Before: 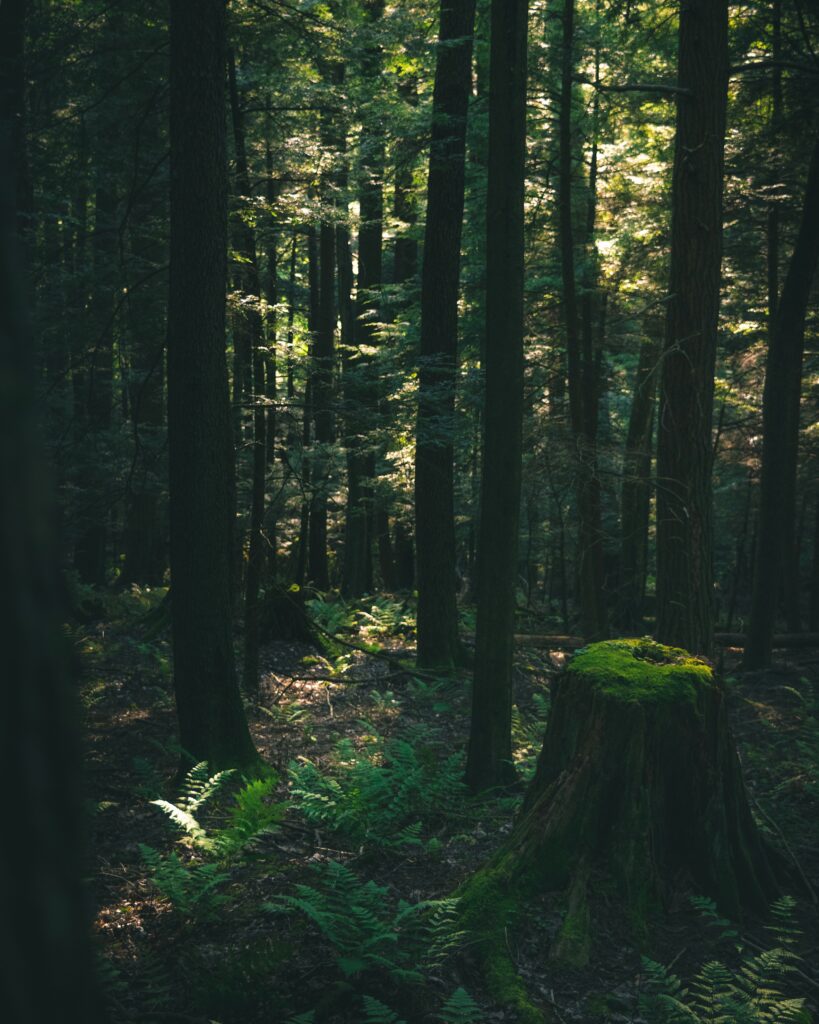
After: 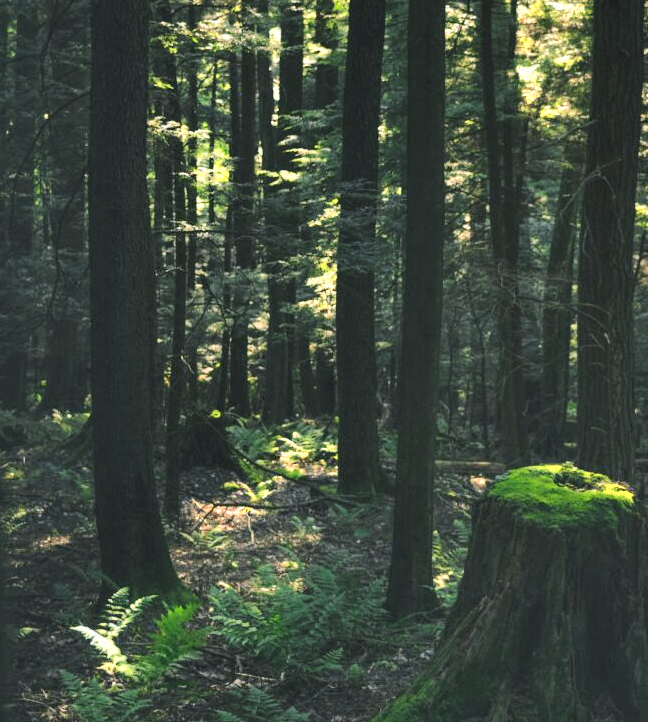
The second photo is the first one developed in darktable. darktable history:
shadows and highlights: shadows 60.94, highlights -60.38, shadows color adjustment 97.67%, soften with gaussian
crop: left 9.673%, top 17.059%, right 11.105%, bottom 12.394%
color zones: curves: ch0 [(0.004, 0.305) (0.261, 0.623) (0.389, 0.399) (0.708, 0.571) (0.947, 0.34)]; ch1 [(0.025, 0.645) (0.229, 0.584) (0.326, 0.551) (0.484, 0.262) (0.757, 0.643)]
